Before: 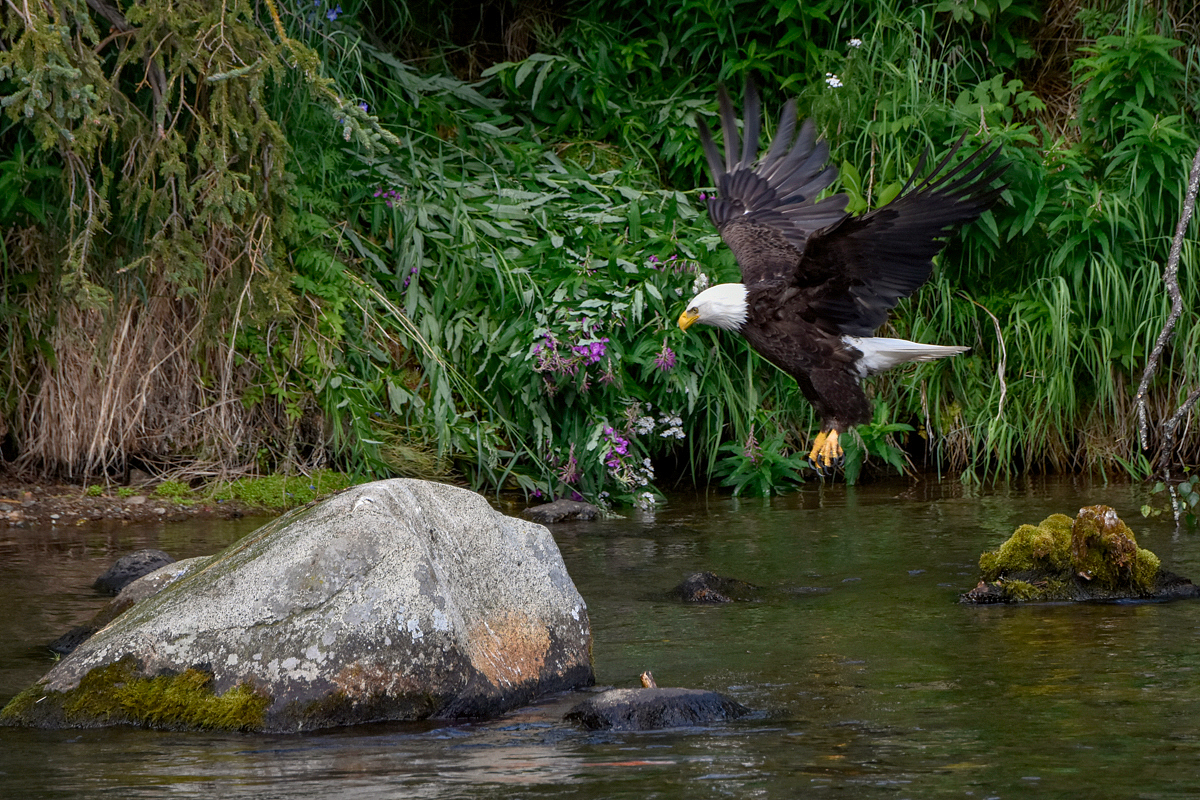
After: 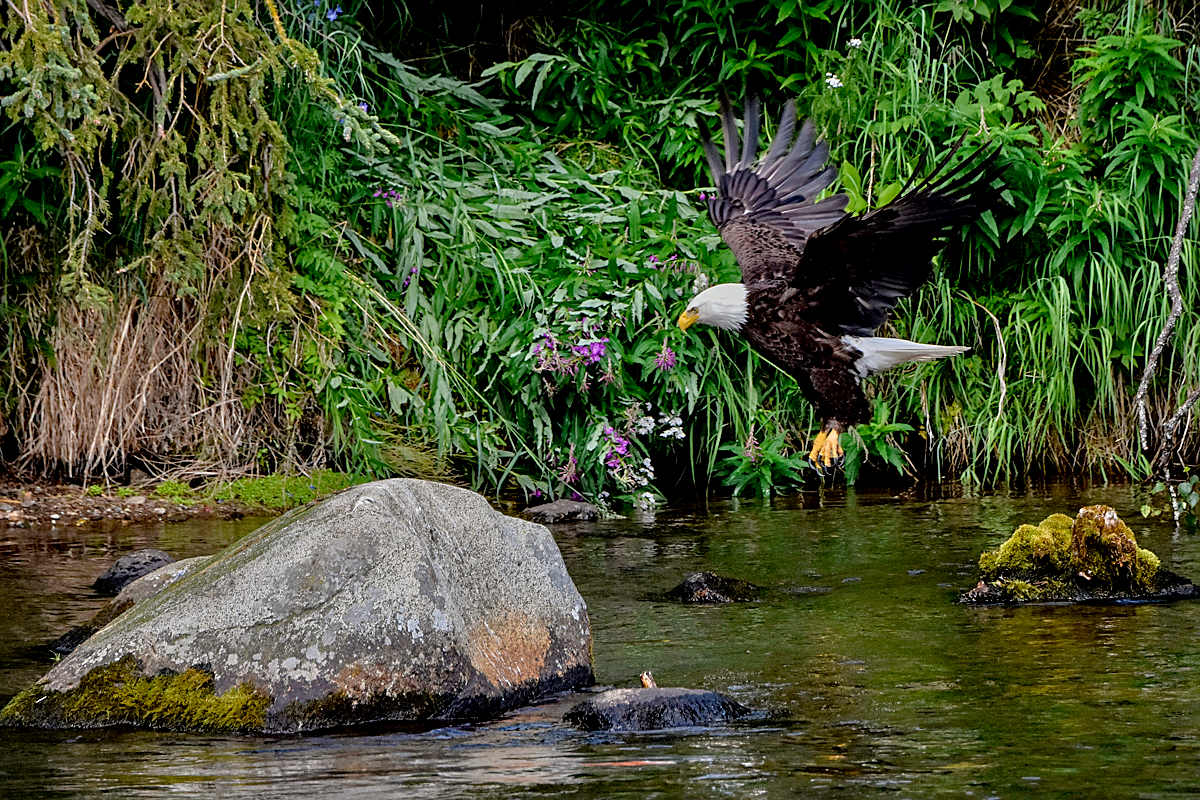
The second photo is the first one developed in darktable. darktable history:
shadows and highlights: radius 108.6, shadows 23.84, highlights -59.09, low approximation 0.01, soften with gaussian
tone equalizer: -7 EV 0.146 EV, -6 EV 0.59 EV, -5 EV 1.12 EV, -4 EV 1.37 EV, -3 EV 1.17 EV, -2 EV 0.6 EV, -1 EV 0.15 EV
sharpen: on, module defaults
exposure: black level correction 0.011, exposure -0.476 EV, compensate highlight preservation false
